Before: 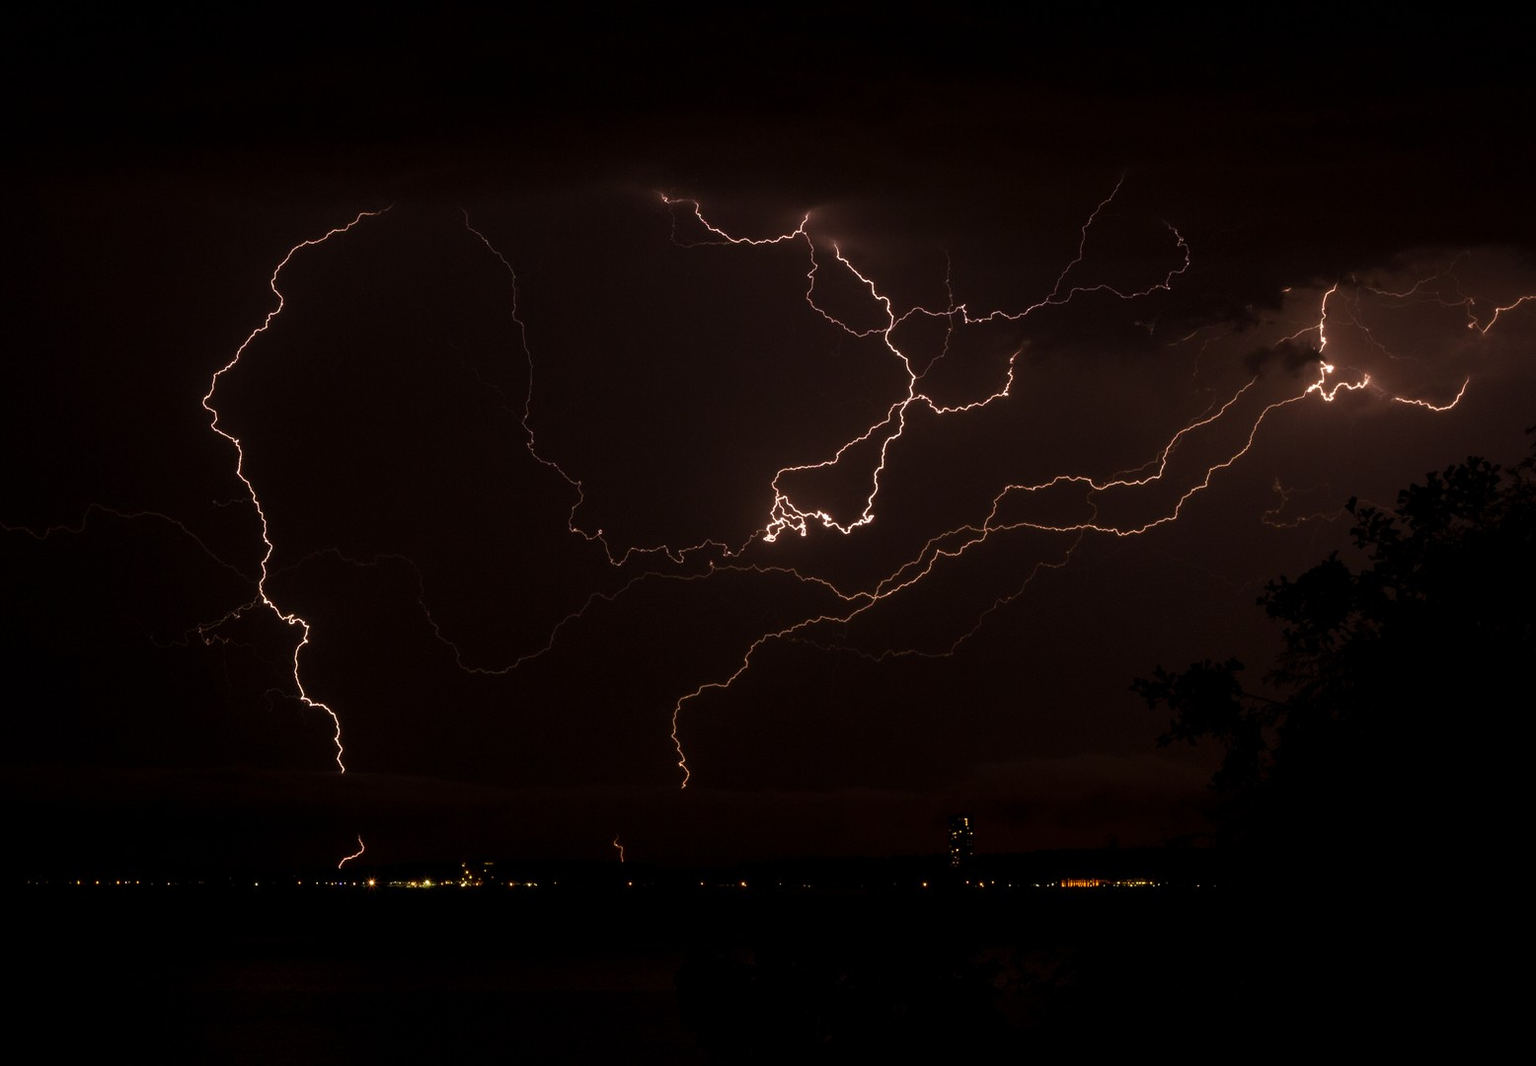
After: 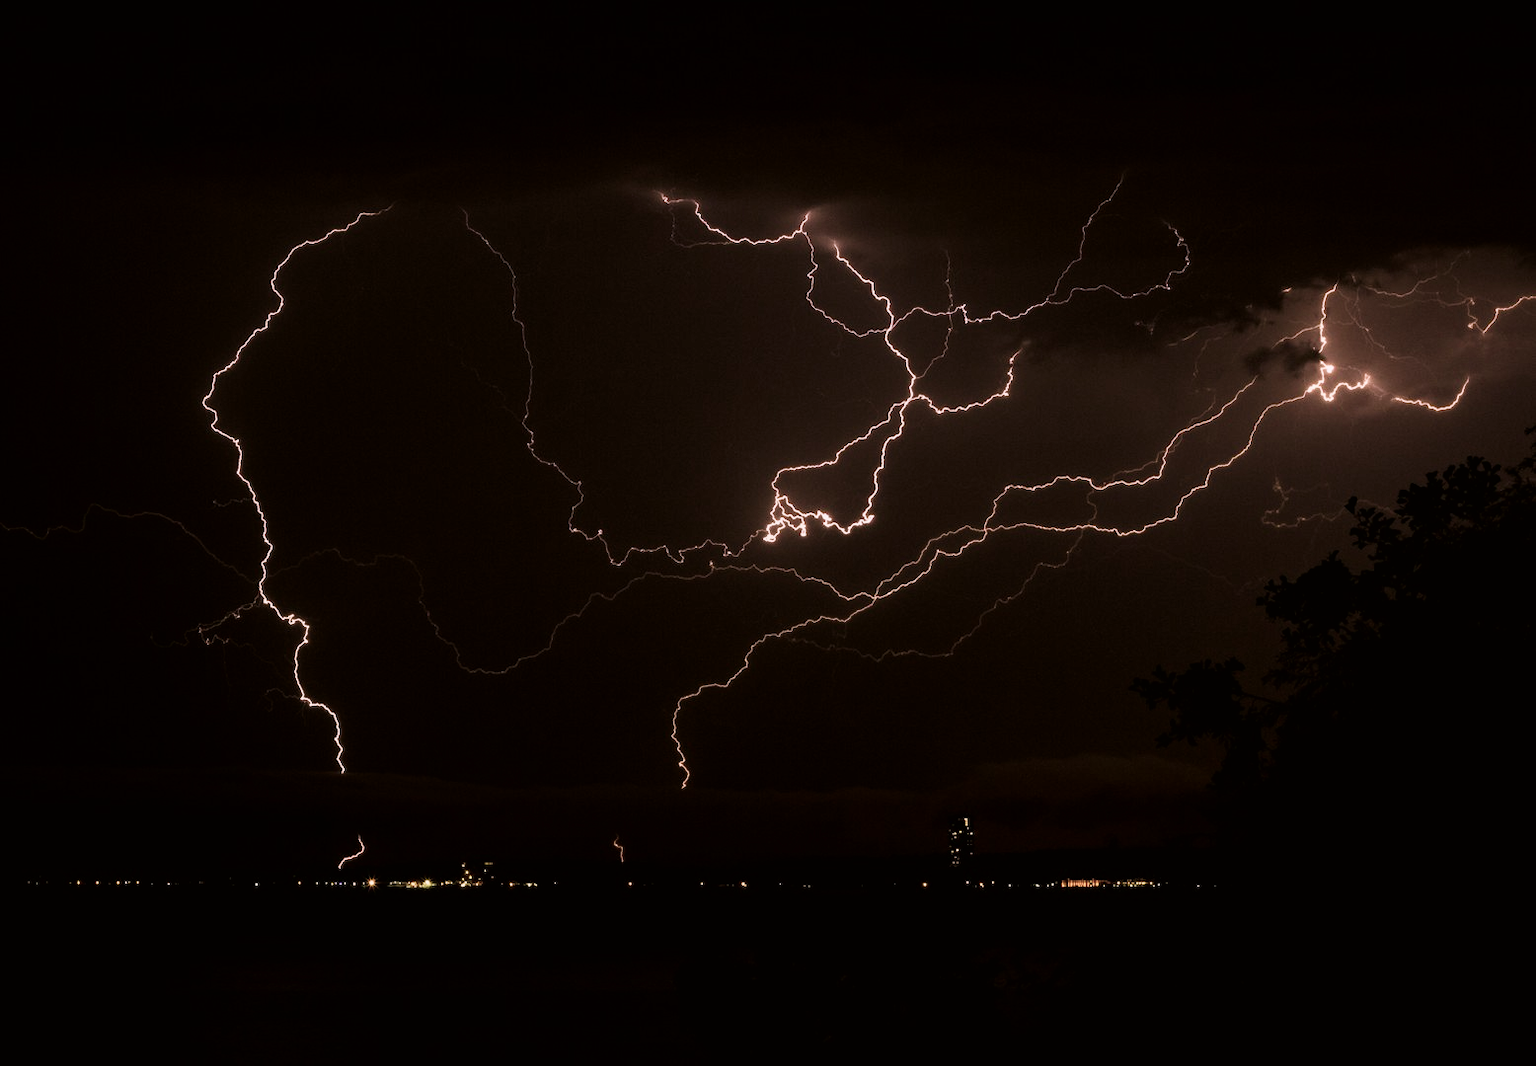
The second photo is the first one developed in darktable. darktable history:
filmic rgb: black relative exposure -16 EV, white relative exposure 6.14 EV, hardness 5.22
exposure: exposure 1.221 EV, compensate highlight preservation false
velvia: on, module defaults
haze removal: compatibility mode true, adaptive false
contrast brightness saturation: contrast 0.099, saturation -0.37
color correction: highlights a* 3, highlights b* -0.925, shadows a* -0.102, shadows b* 2.53, saturation 0.983
